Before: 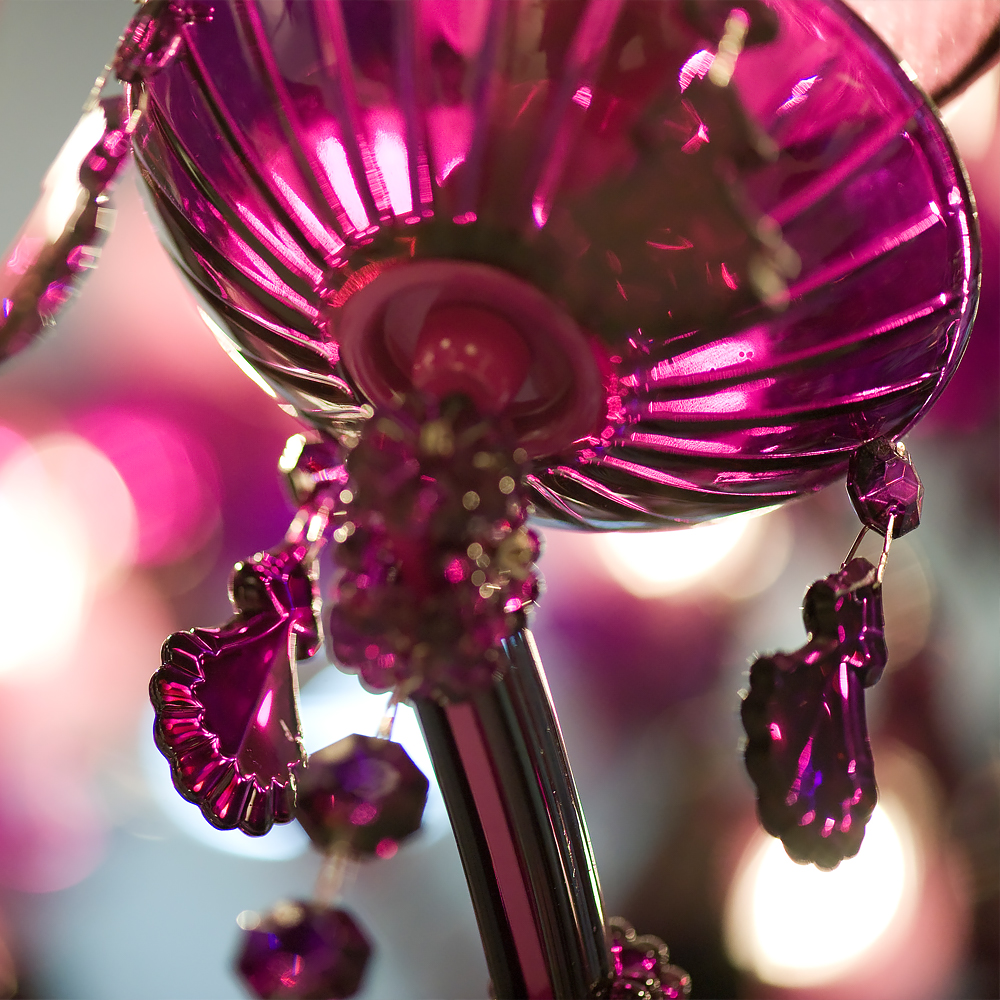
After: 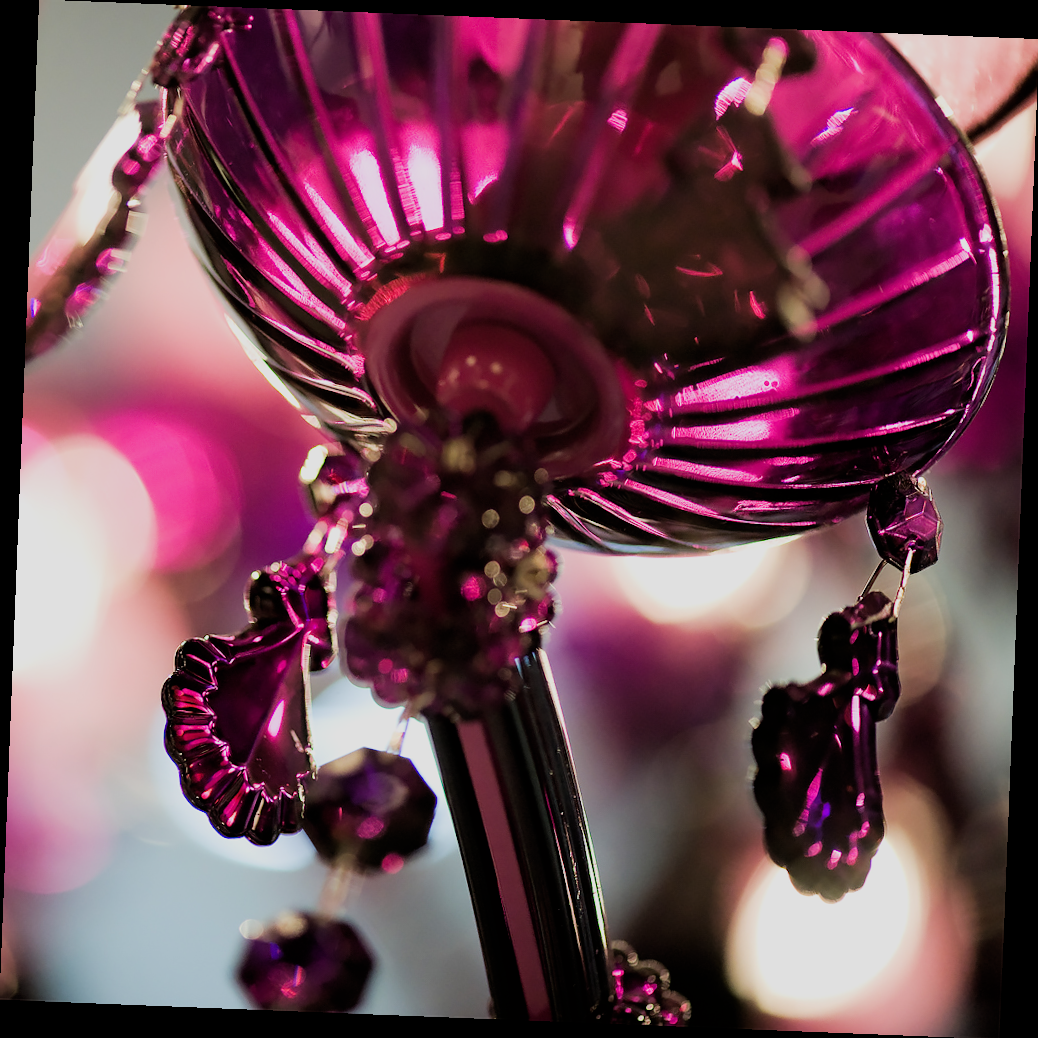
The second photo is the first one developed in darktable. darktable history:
filmic rgb: black relative exposure -5 EV, hardness 2.88, contrast 1.2, highlights saturation mix -30%
rotate and perspective: rotation 2.27°, automatic cropping off
